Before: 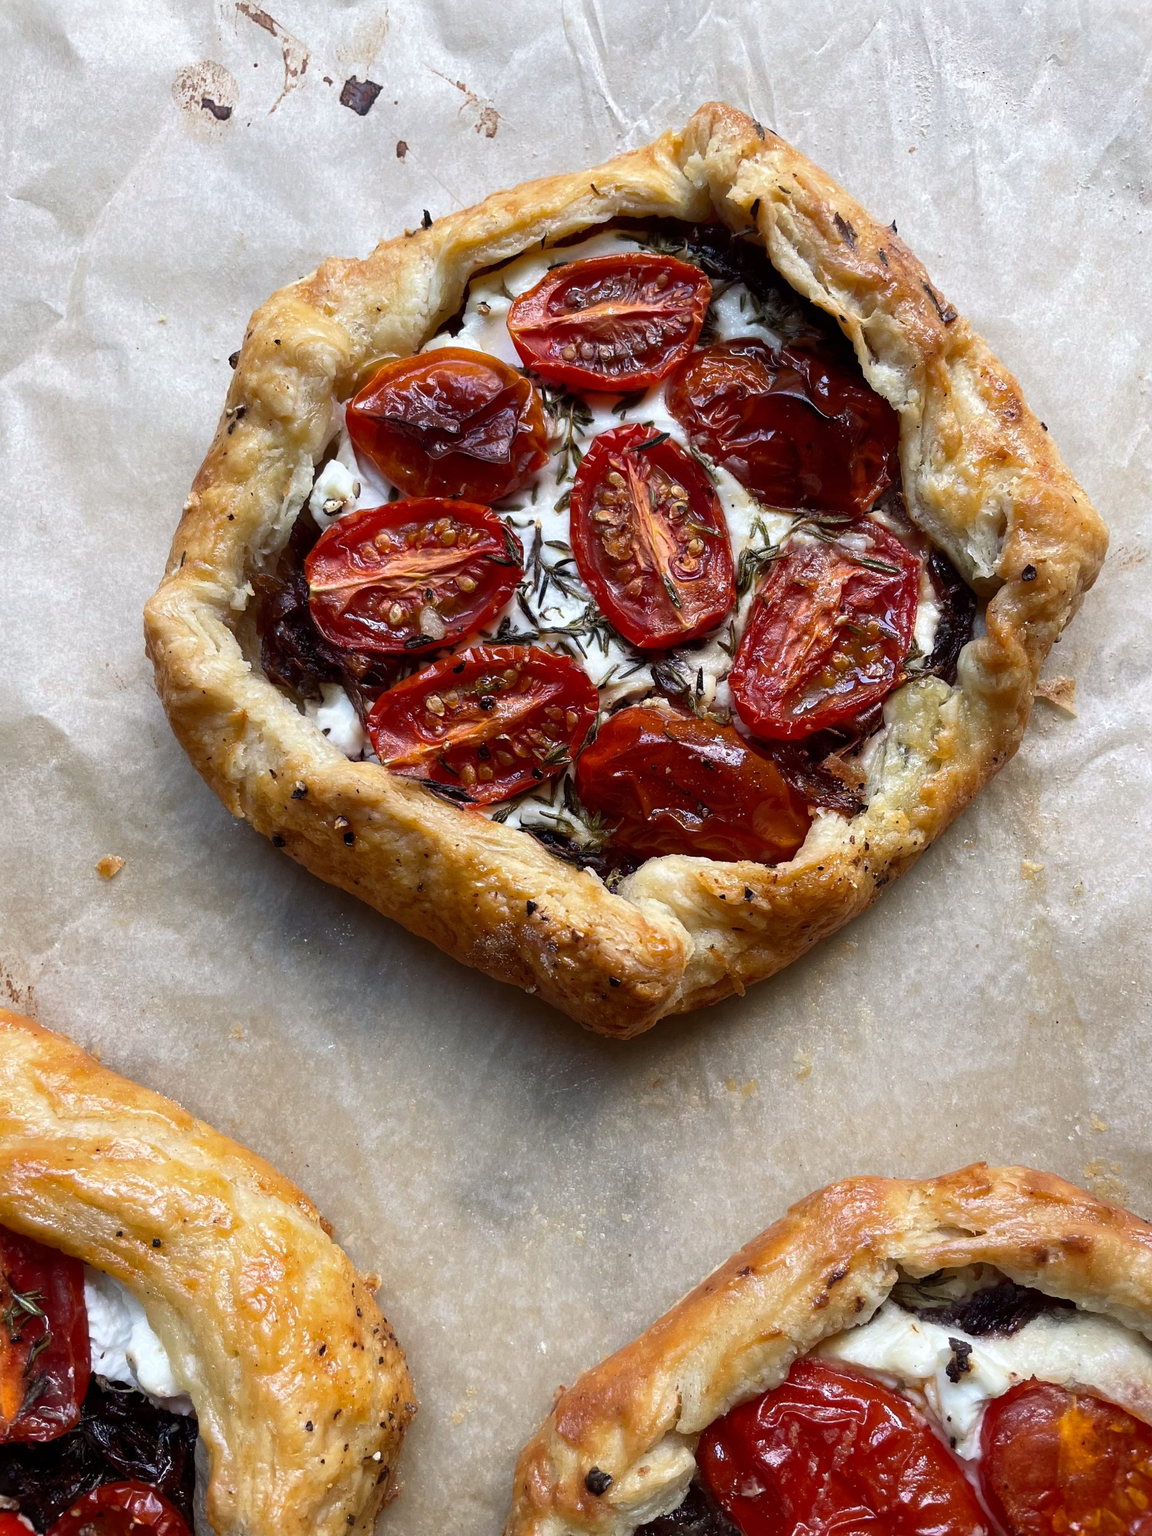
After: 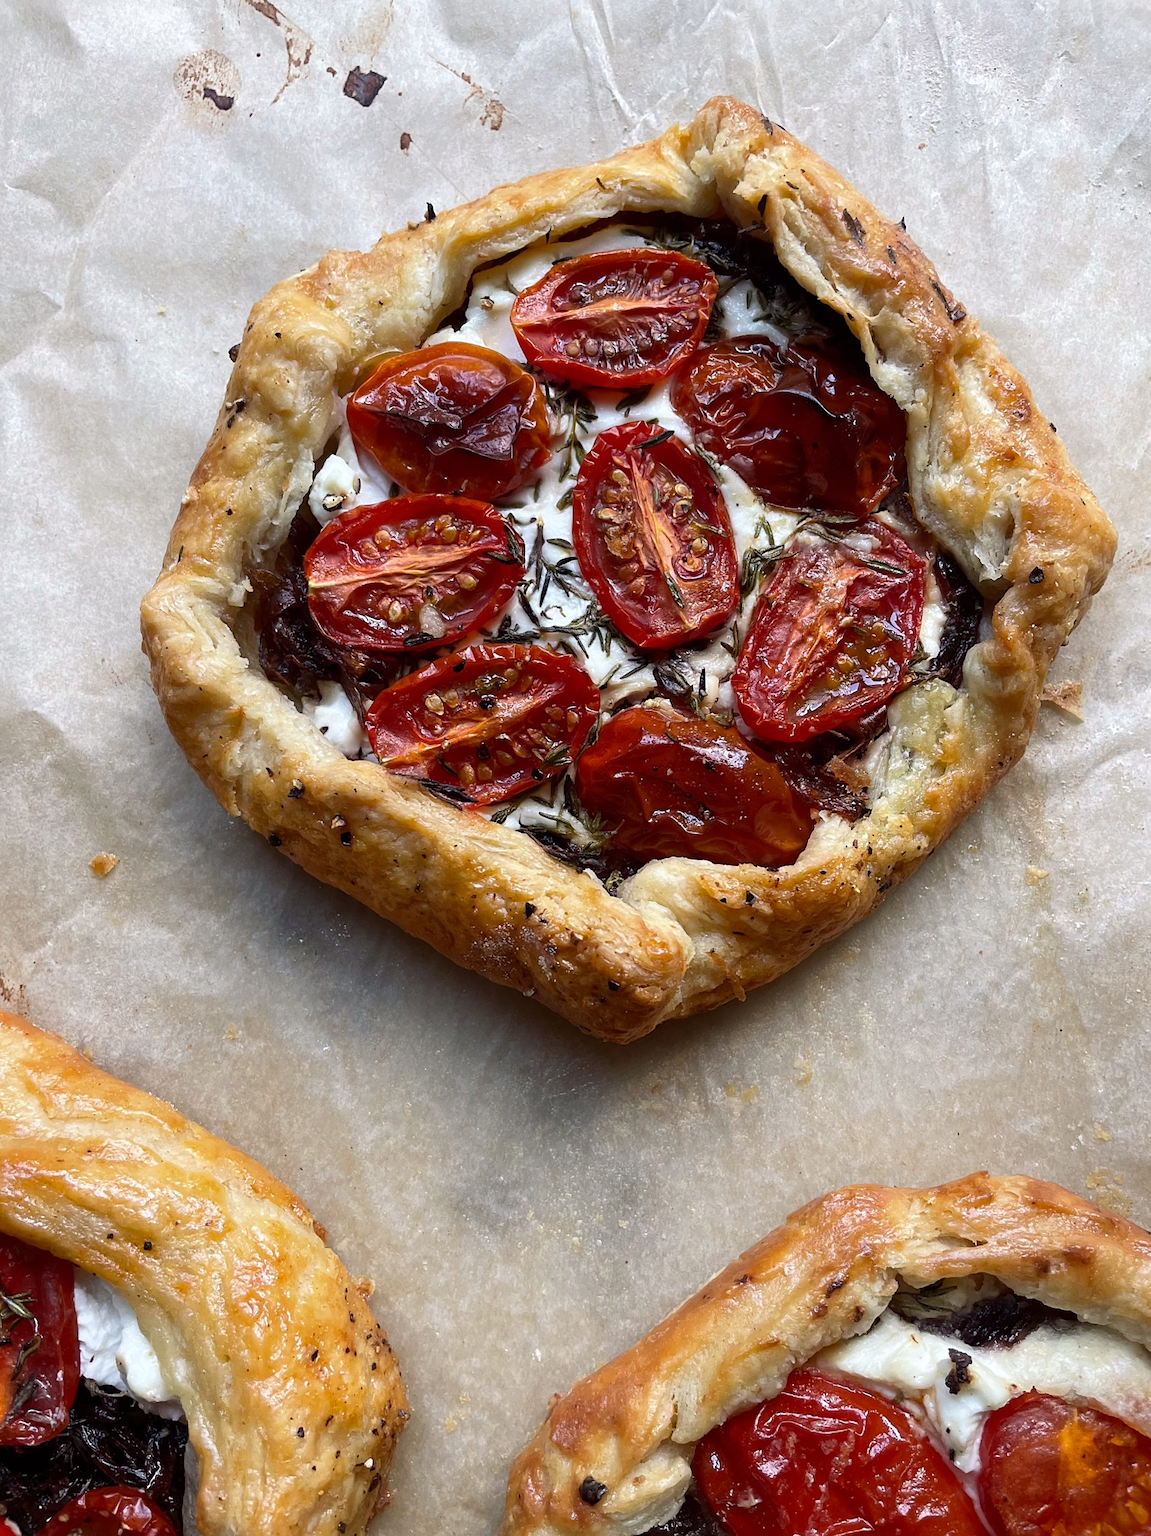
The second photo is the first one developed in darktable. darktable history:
sharpen: amount 0.2
crop and rotate: angle -0.5°
